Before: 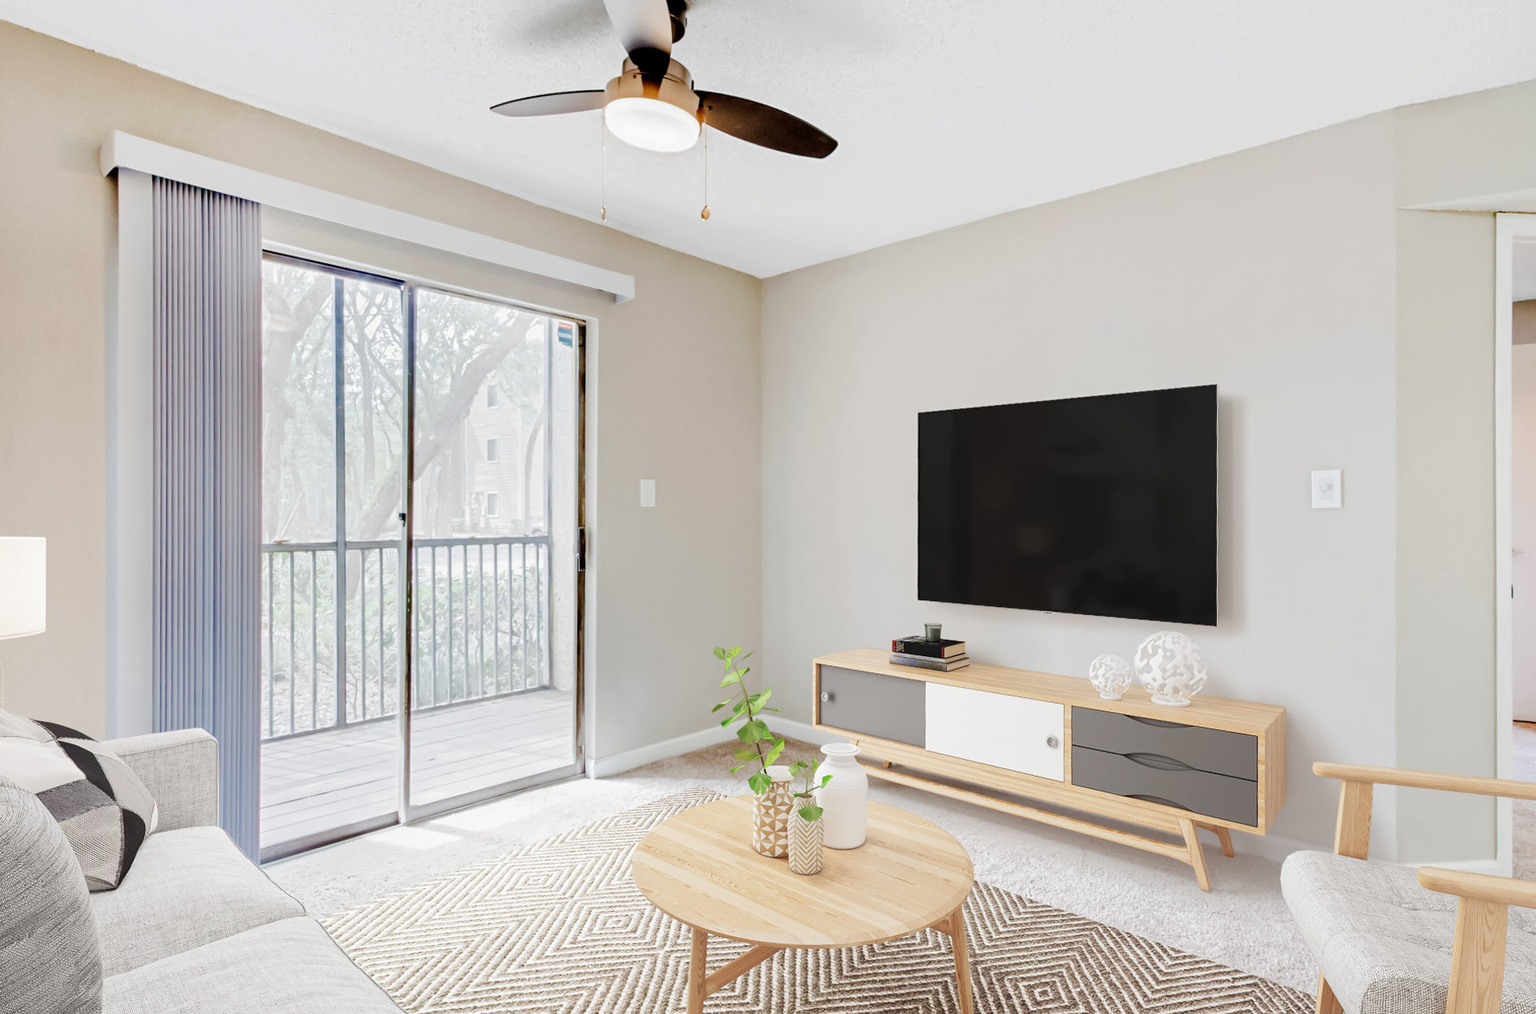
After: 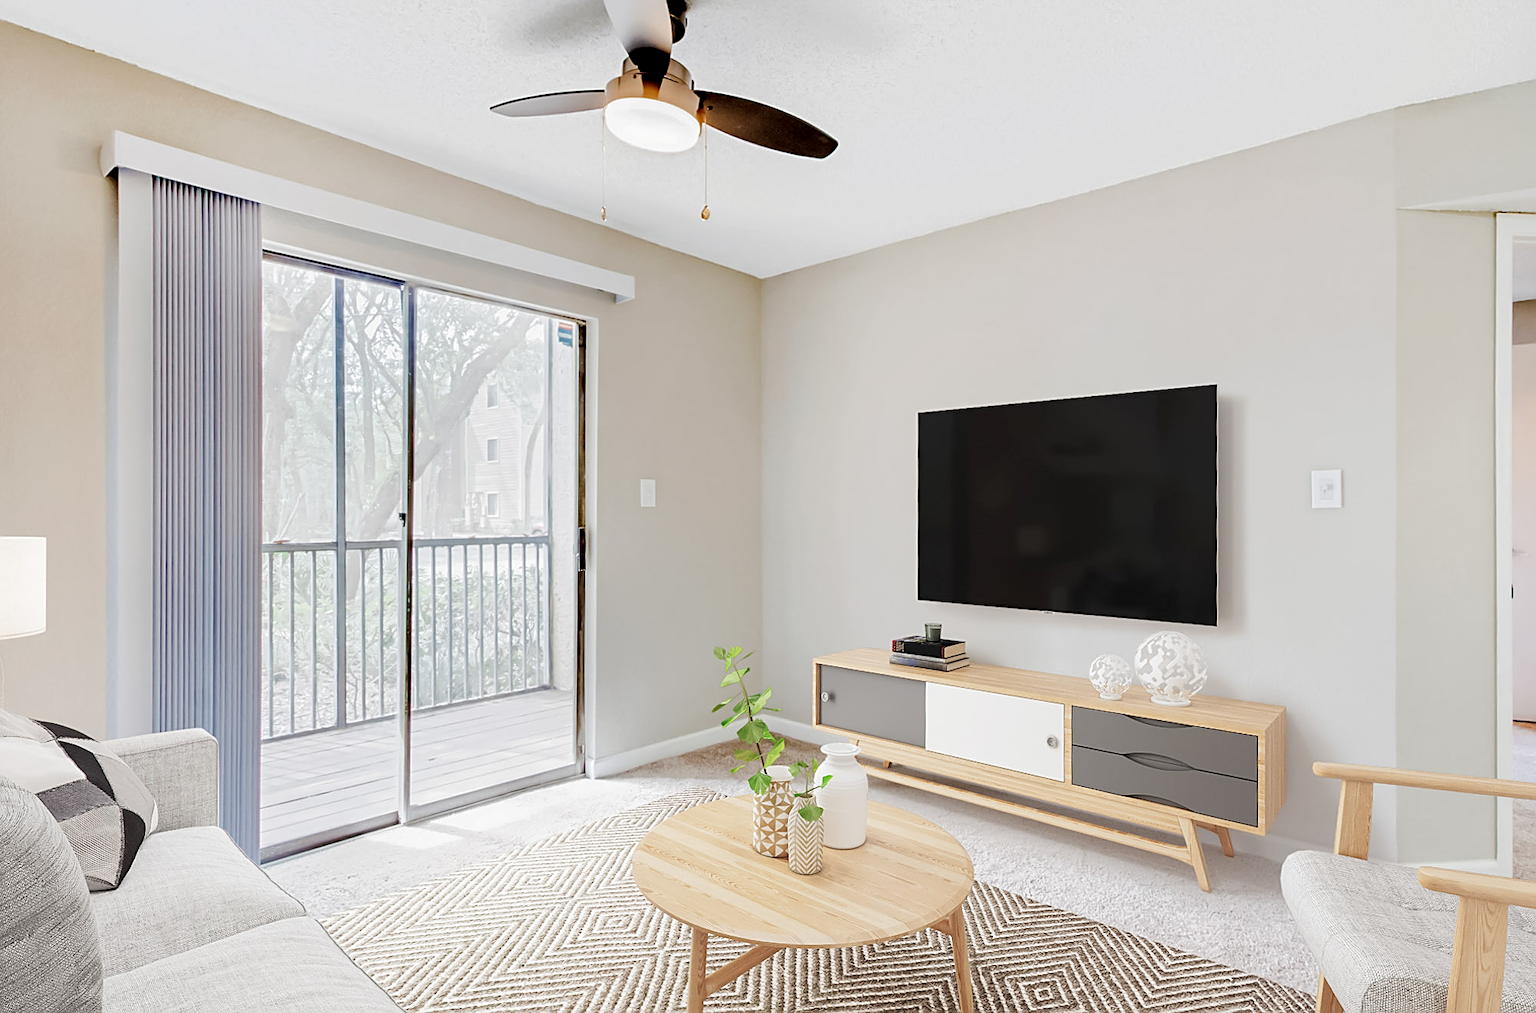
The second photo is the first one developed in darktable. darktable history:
sharpen: on, module defaults
exposure: black level correction 0.002, compensate highlight preservation false
